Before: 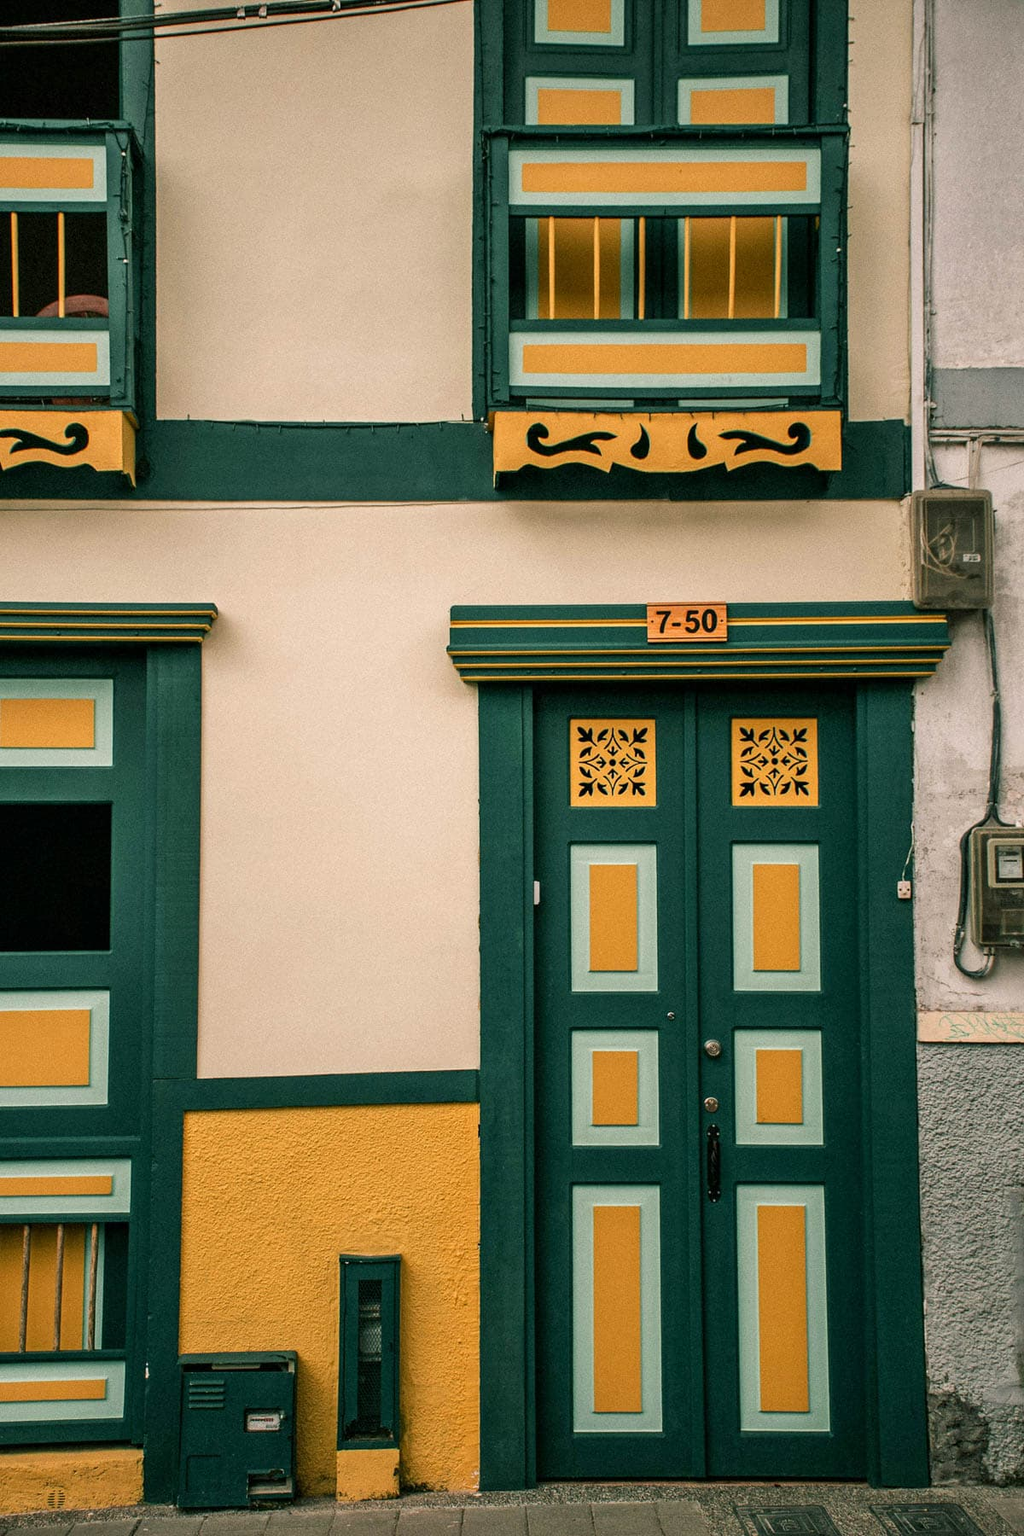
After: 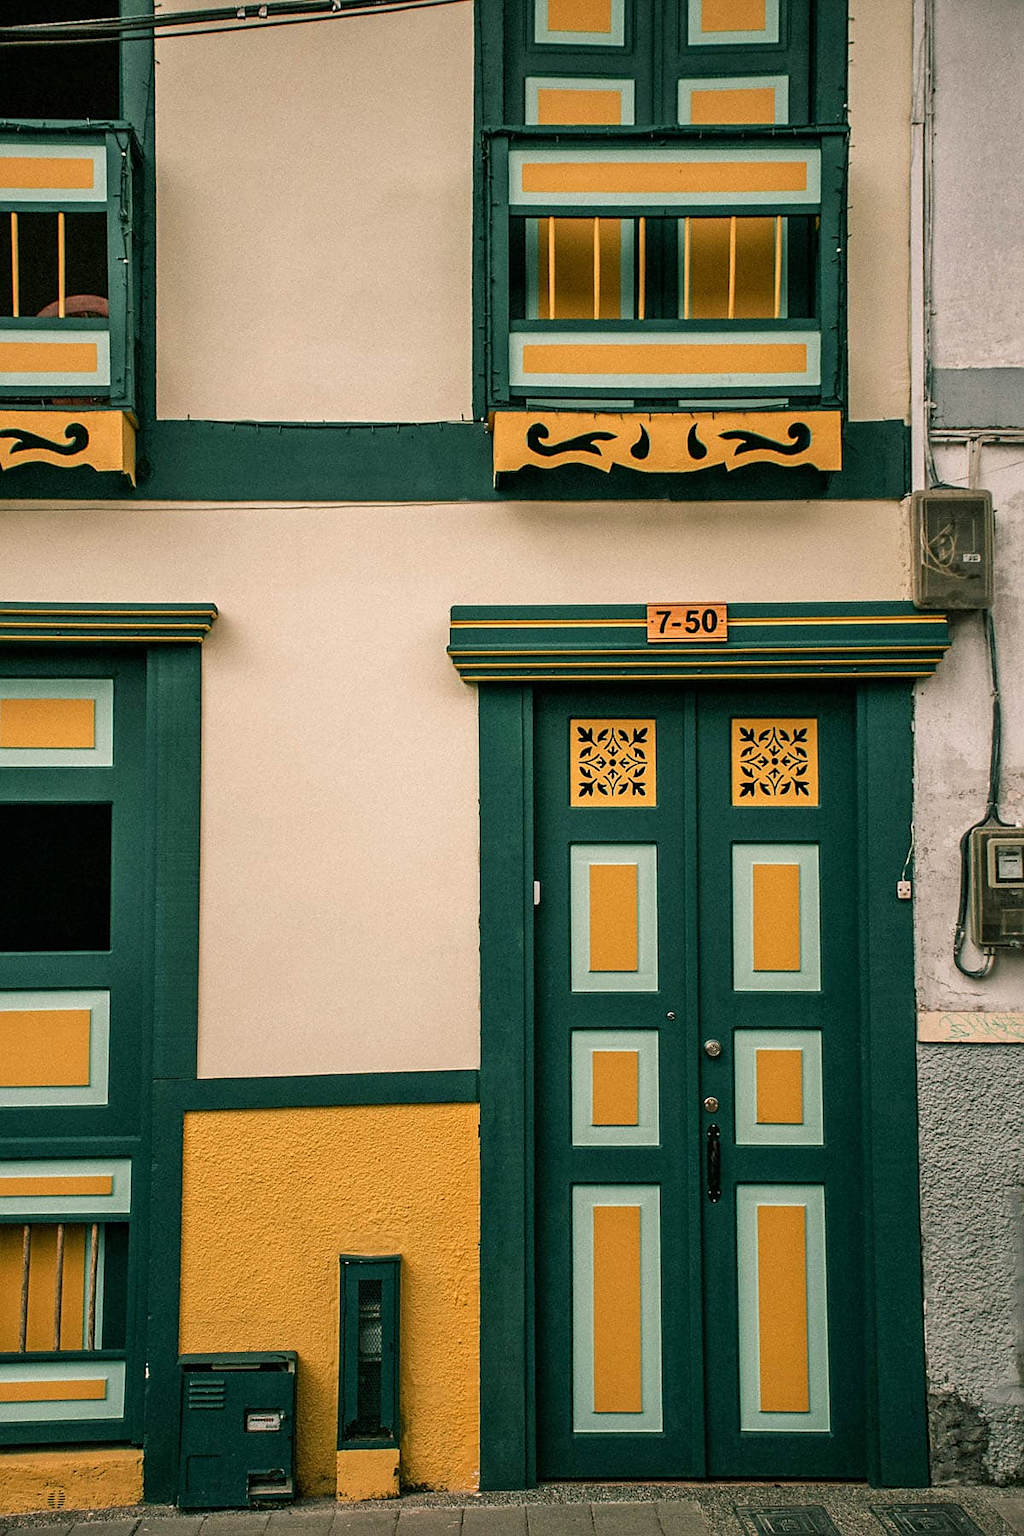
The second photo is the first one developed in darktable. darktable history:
sharpen: radius 1.84, amount 0.394, threshold 1.61
